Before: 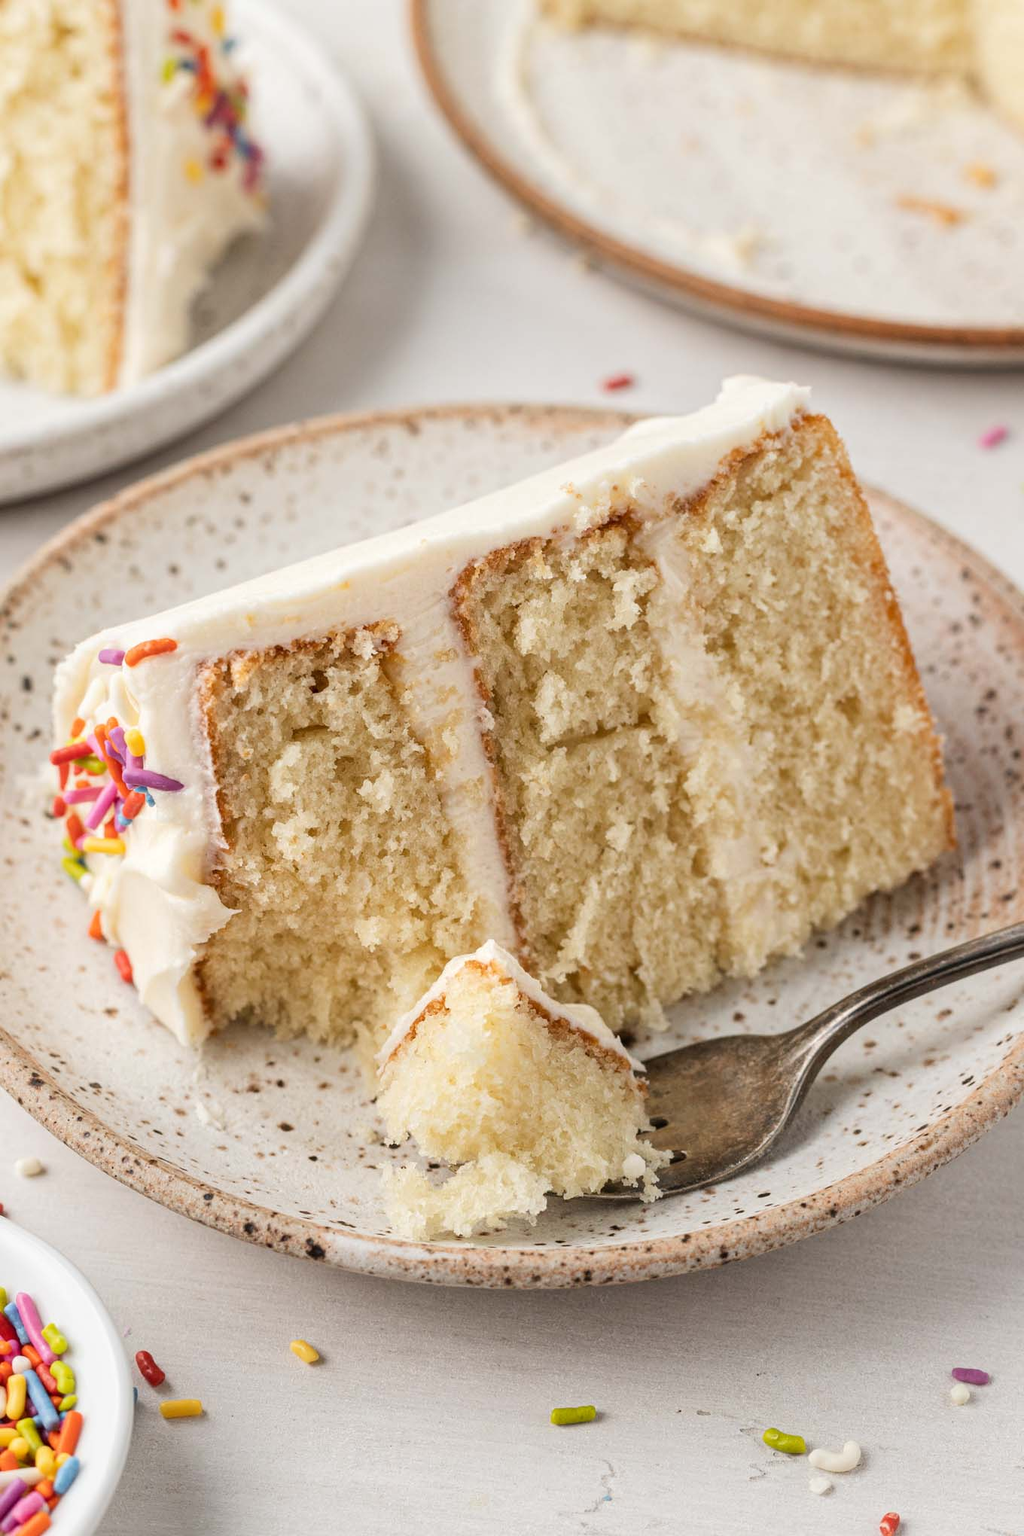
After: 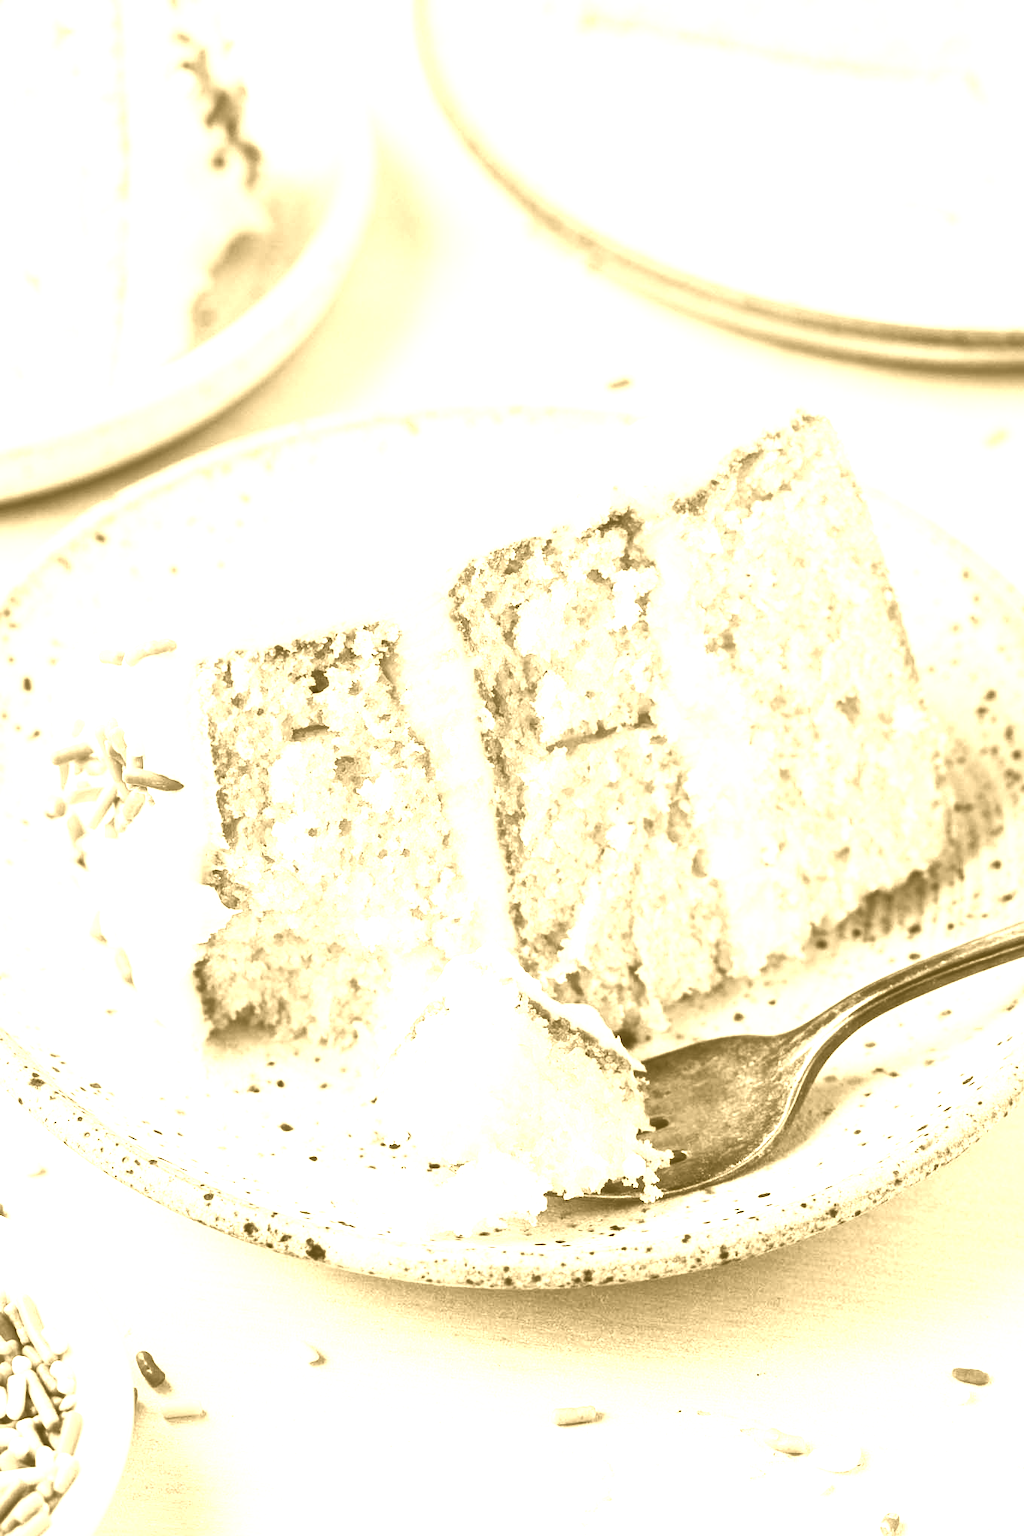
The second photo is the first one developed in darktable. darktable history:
contrast brightness saturation: contrast 0.4, brightness 0.1, saturation 0.21
colorize: hue 36°, source mix 100%
